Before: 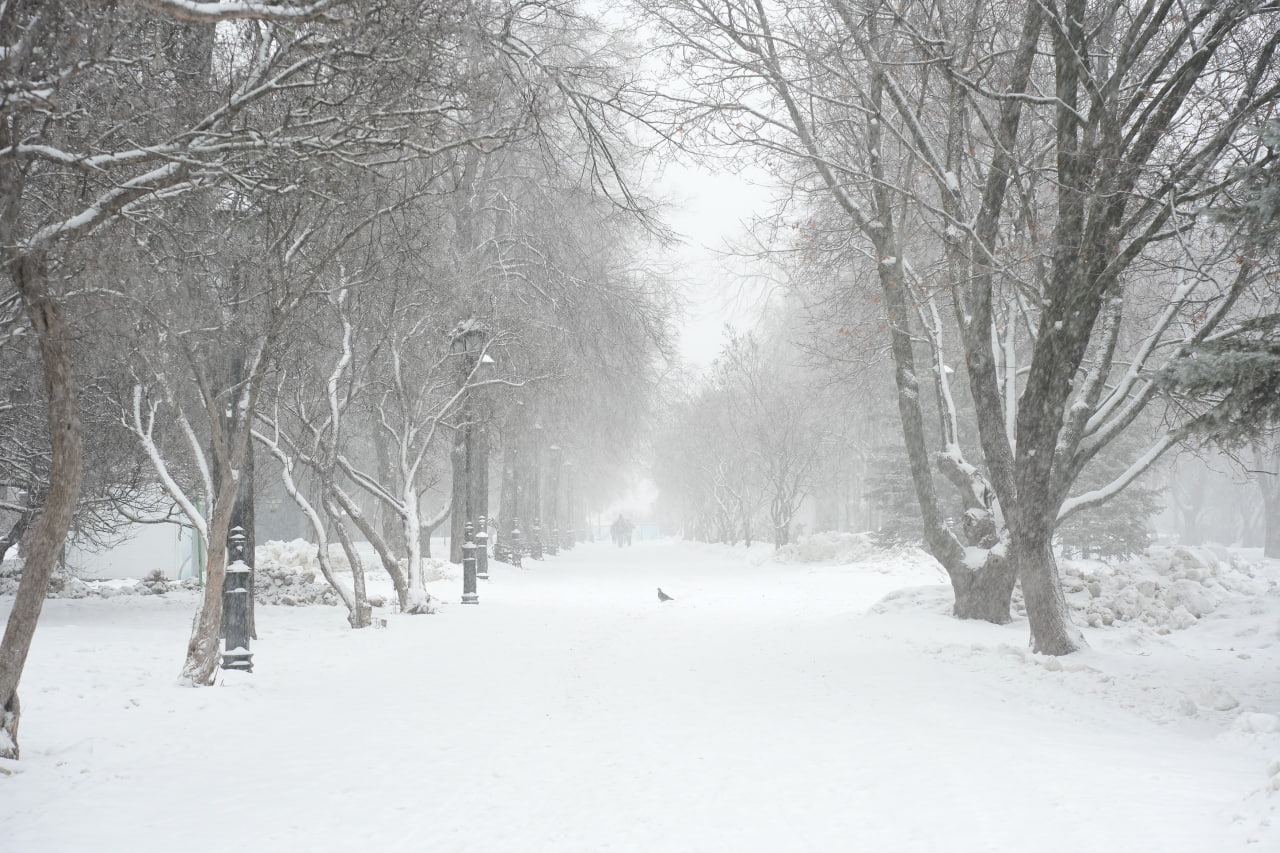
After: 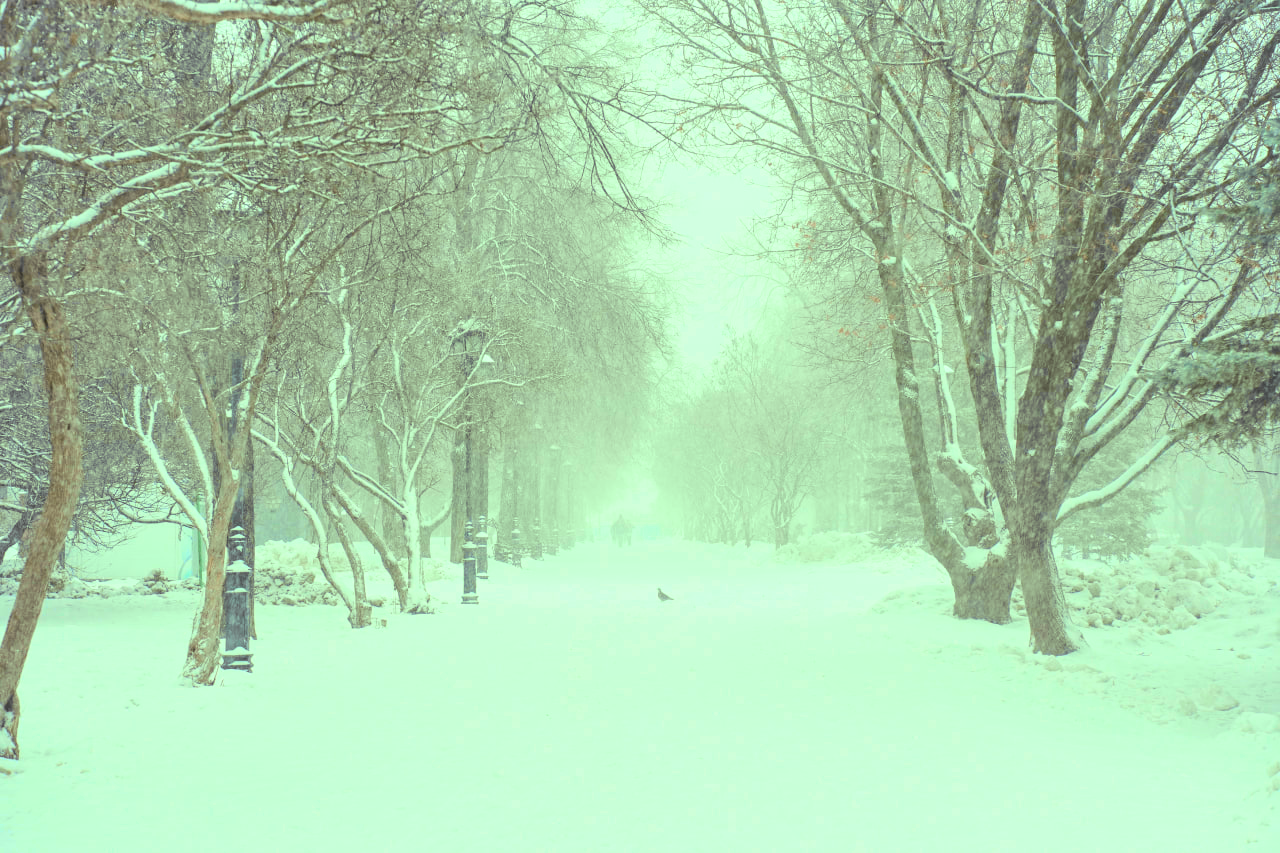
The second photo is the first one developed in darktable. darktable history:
tone equalizer: -7 EV 0.151 EV, -6 EV 0.605 EV, -5 EV 1.18 EV, -4 EV 1.36 EV, -3 EV 1.12 EV, -2 EV 0.6 EV, -1 EV 0.161 EV
color balance rgb: highlights gain › luminance 15.374%, highlights gain › chroma 7.026%, highlights gain › hue 127.84°, perceptual saturation grading › global saturation 30.872%, global vibrance 15.518%
local contrast: on, module defaults
tone curve: curves: ch0 [(0, 0) (0.071, 0.058) (0.266, 0.268) (0.498, 0.542) (0.766, 0.807) (1, 0.983)]; ch1 [(0, 0) (0.346, 0.307) (0.408, 0.387) (0.463, 0.465) (0.482, 0.493) (0.502, 0.499) (0.517, 0.502) (0.55, 0.548) (0.597, 0.61) (0.651, 0.698) (1, 1)]; ch2 [(0, 0) (0.346, 0.34) (0.434, 0.46) (0.485, 0.494) (0.5, 0.498) (0.517, 0.506) (0.526, 0.539) (0.583, 0.603) (0.625, 0.659) (1, 1)], color space Lab, independent channels, preserve colors none
exposure: black level correction 0, compensate highlight preservation false
